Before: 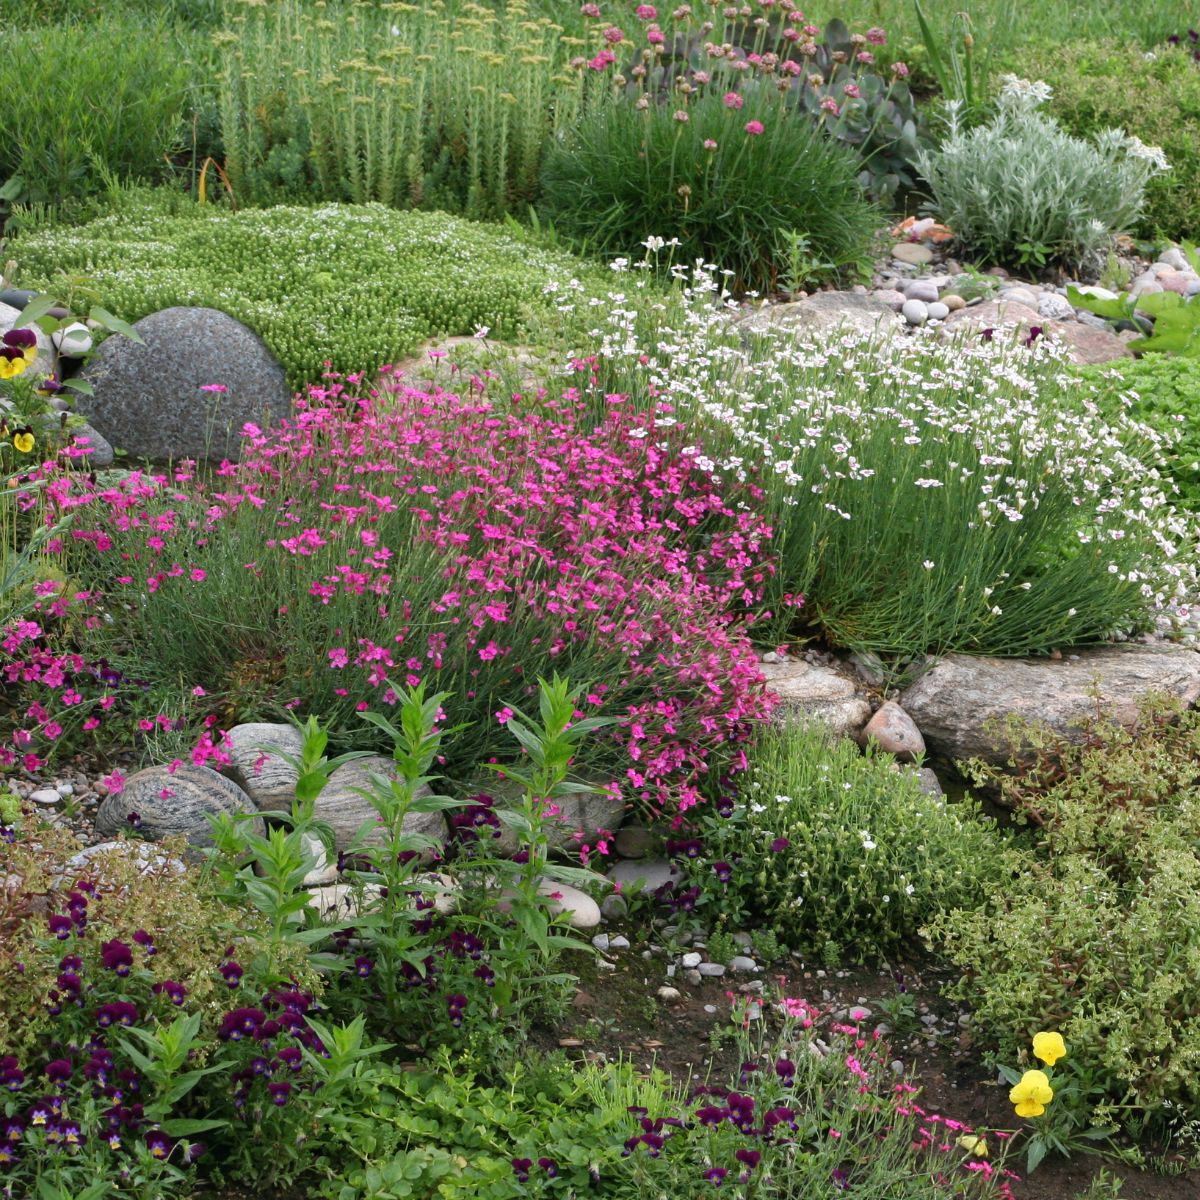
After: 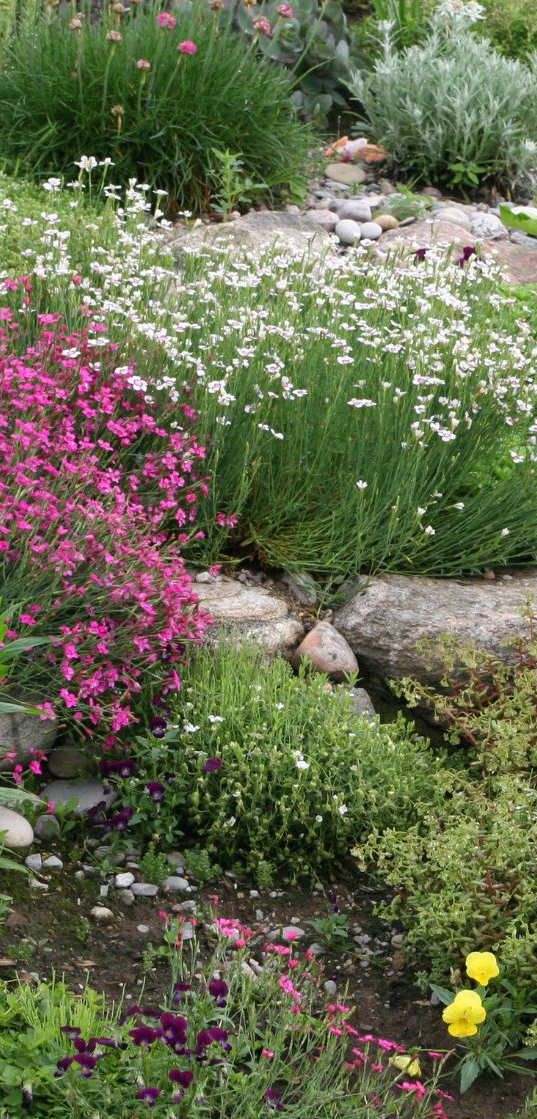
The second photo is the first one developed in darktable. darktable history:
crop: left 47.295%, top 6.676%, right 7.94%
